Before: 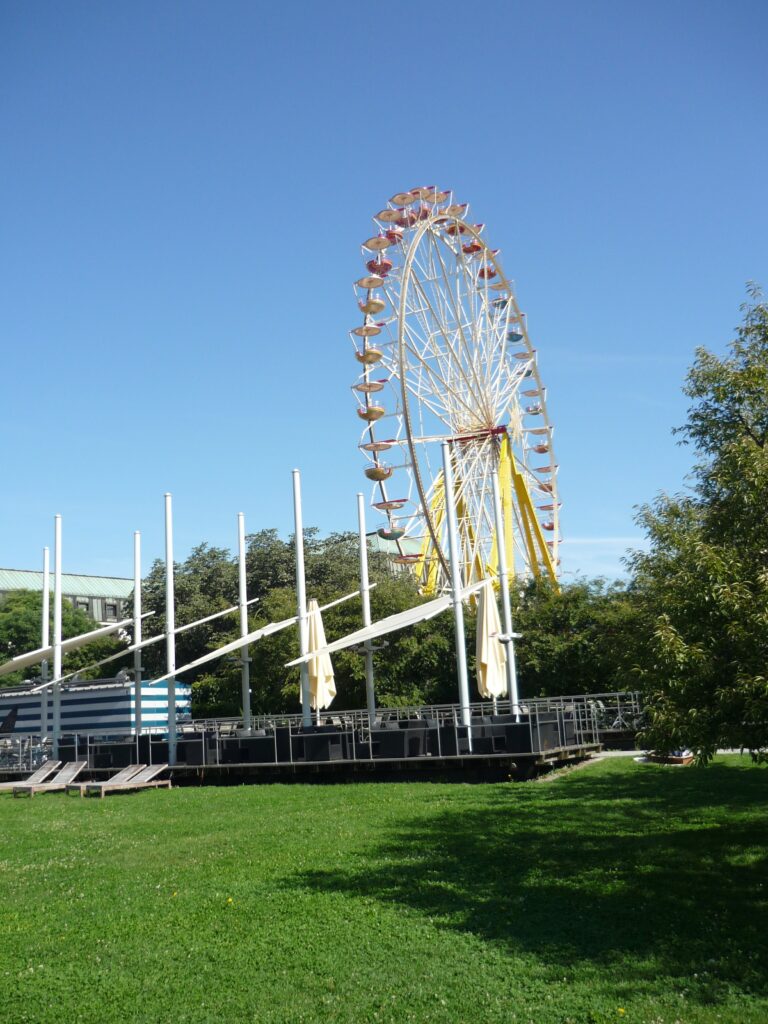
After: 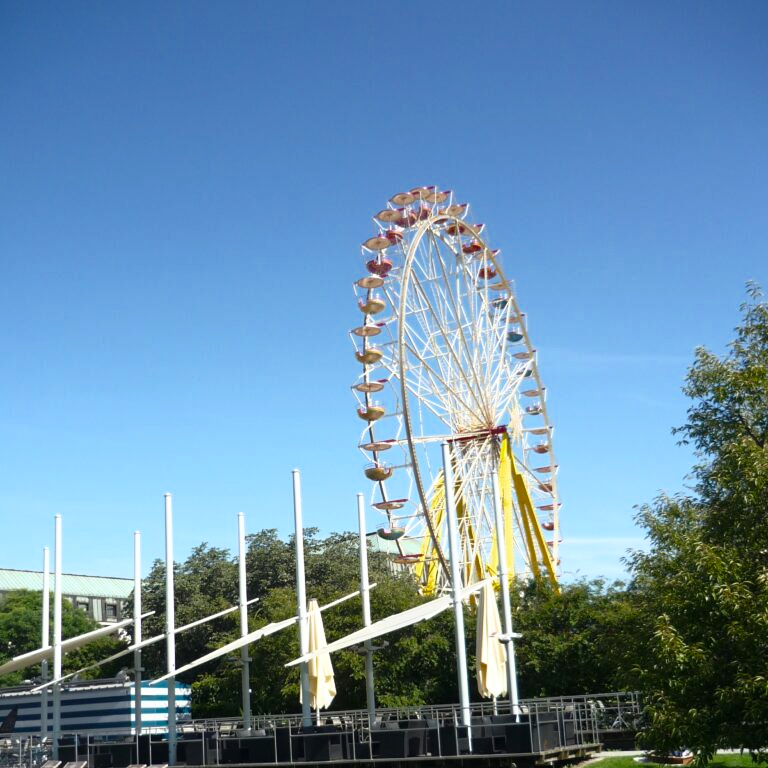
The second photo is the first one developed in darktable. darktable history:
crop: bottom 24.967%
base curve: curves: ch0 [(0, 0) (0.257, 0.25) (0.482, 0.586) (0.757, 0.871) (1, 1)]
color balance rgb: perceptual saturation grading › global saturation 8.89%, saturation formula JzAzBz (2021)
